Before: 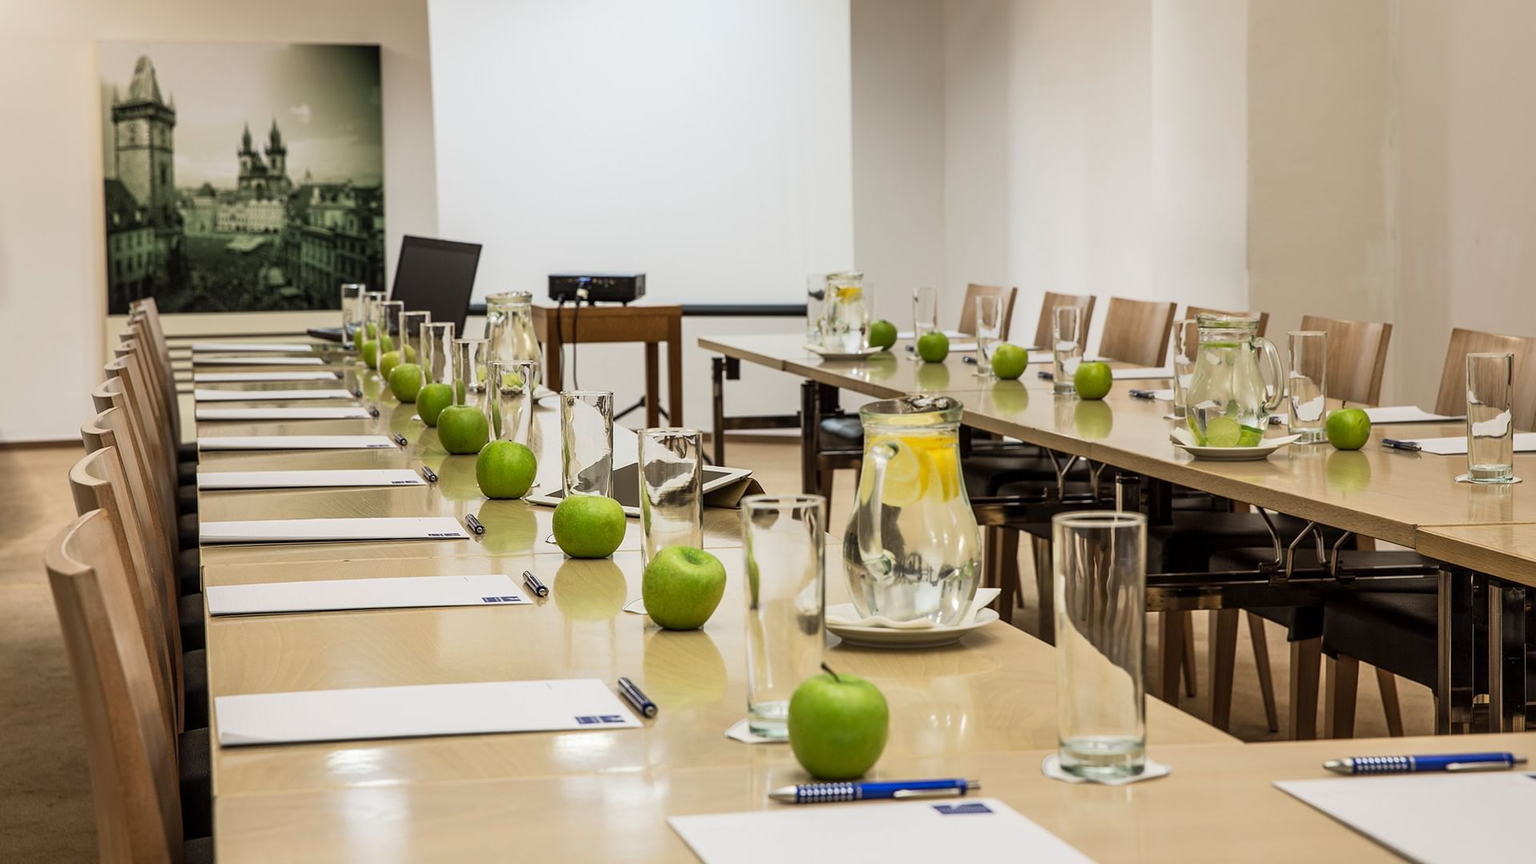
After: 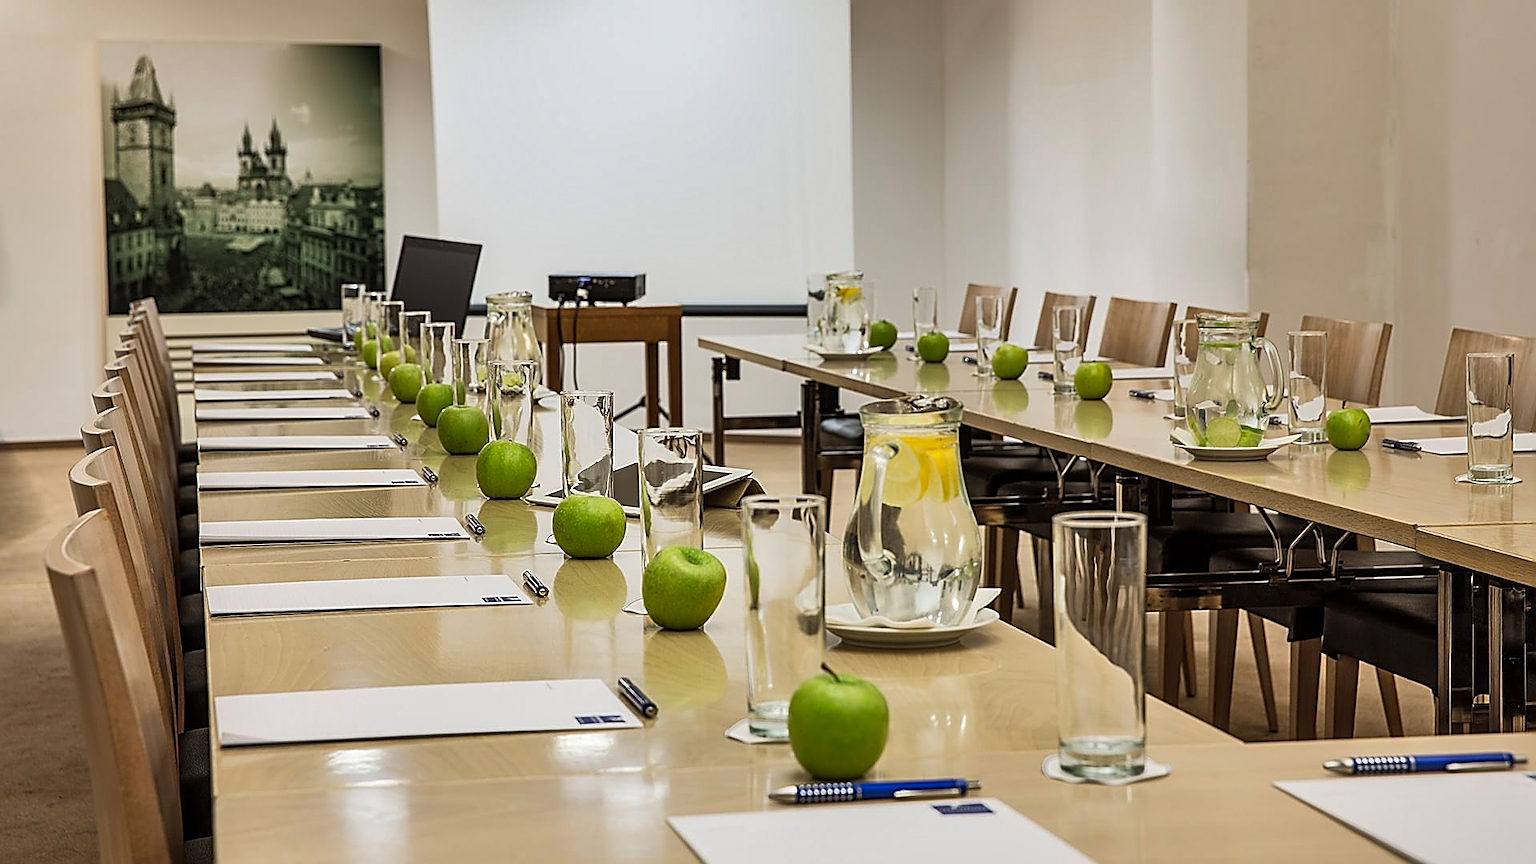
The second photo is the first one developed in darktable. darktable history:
shadows and highlights: low approximation 0.01, soften with gaussian
sharpen: radius 1.673, amount 1.284
